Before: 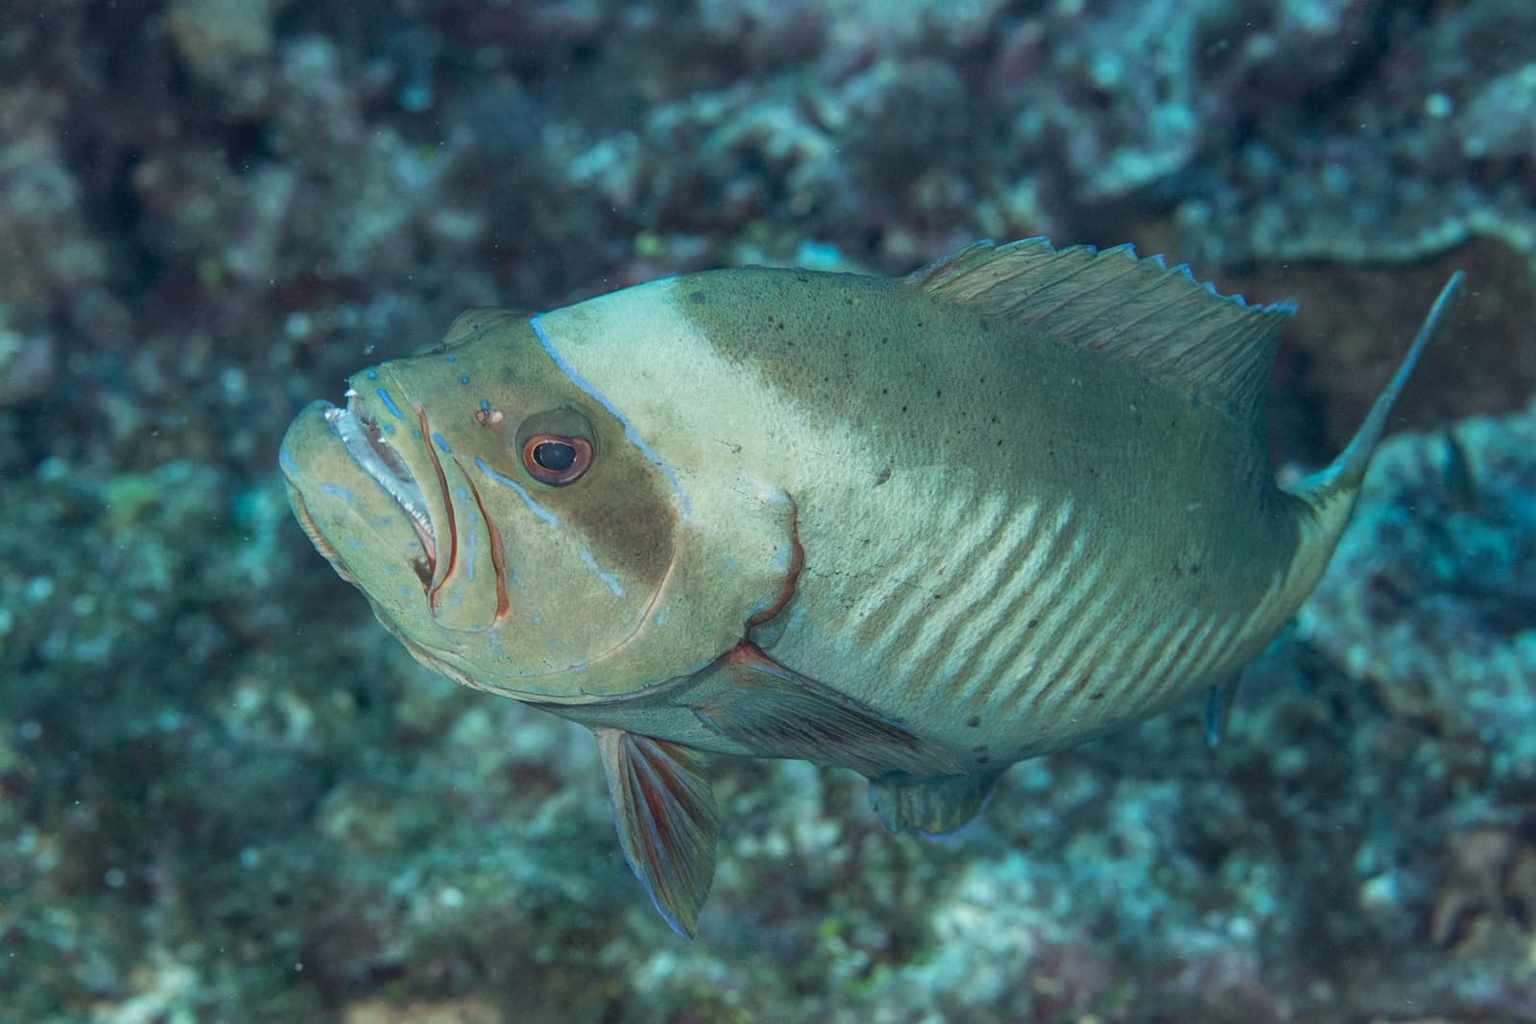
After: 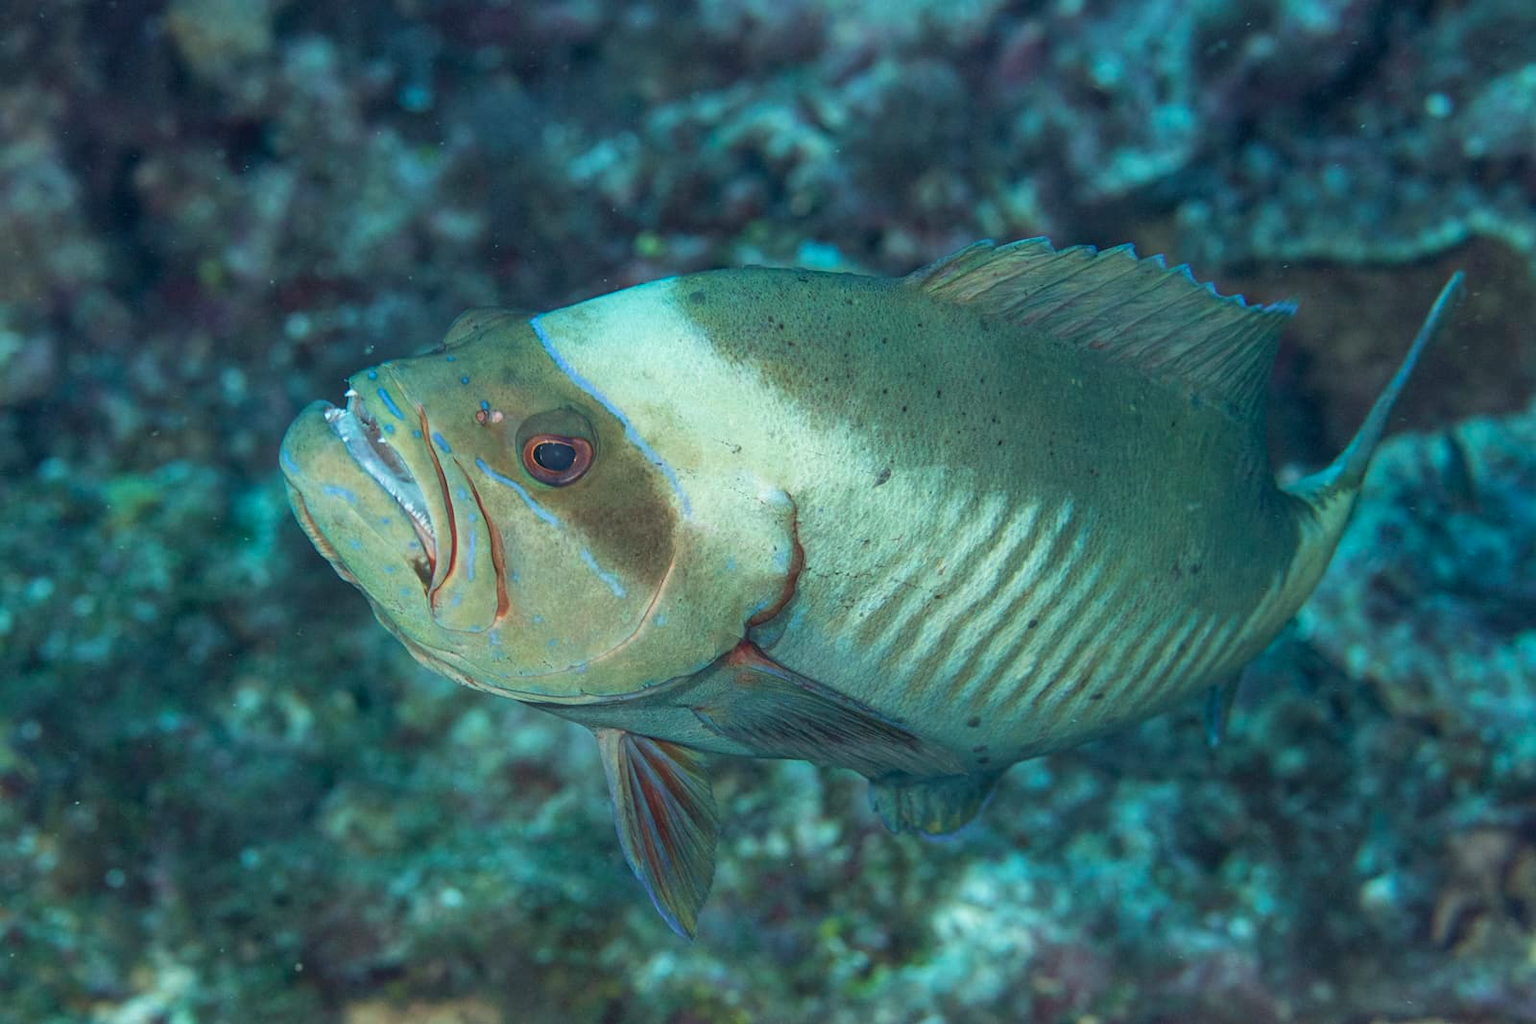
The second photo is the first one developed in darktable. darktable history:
velvia: on, module defaults
tone equalizer: -8 EV -0.001 EV, -7 EV 0.002 EV, -6 EV -0.004 EV, -5 EV -0.014 EV, -4 EV -0.089 EV, -3 EV -0.196 EV, -2 EV -0.238 EV, -1 EV 0.106 EV, +0 EV 0.296 EV, mask exposure compensation -0.508 EV
tone curve: curves: ch0 [(0, 0) (0.003, 0.003) (0.011, 0.011) (0.025, 0.026) (0.044, 0.046) (0.069, 0.072) (0.1, 0.103) (0.136, 0.141) (0.177, 0.184) (0.224, 0.233) (0.277, 0.287) (0.335, 0.348) (0.399, 0.414) (0.468, 0.486) (0.543, 0.563) (0.623, 0.647) (0.709, 0.736) (0.801, 0.831) (0.898, 0.92) (1, 1)], color space Lab, linked channels, preserve colors none
